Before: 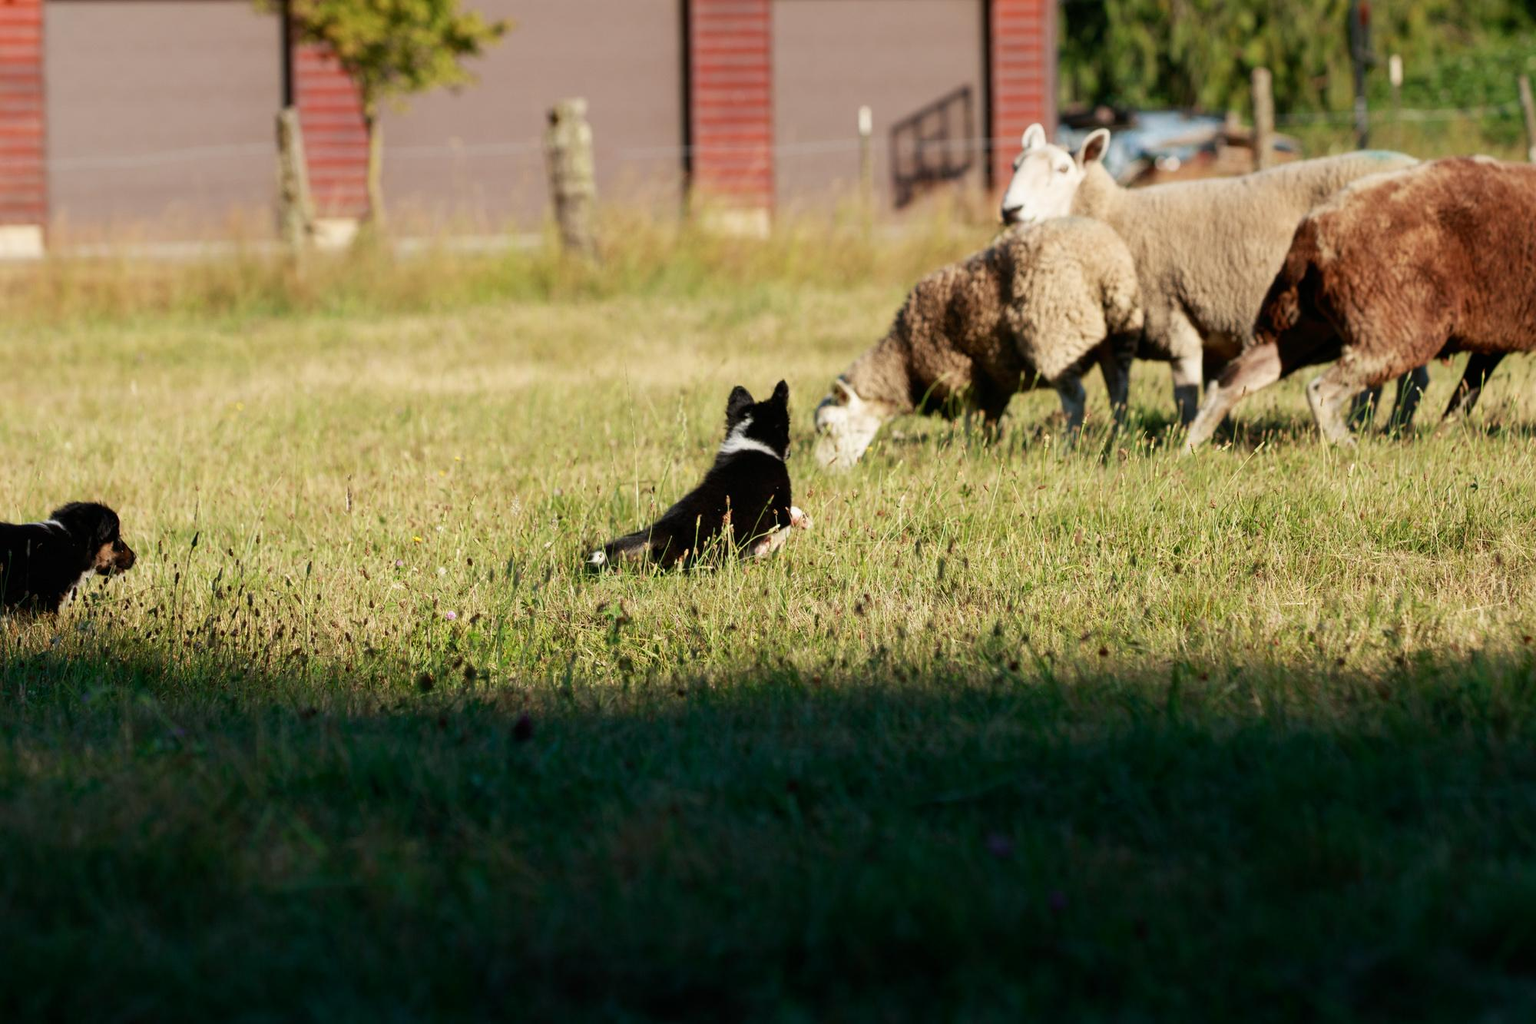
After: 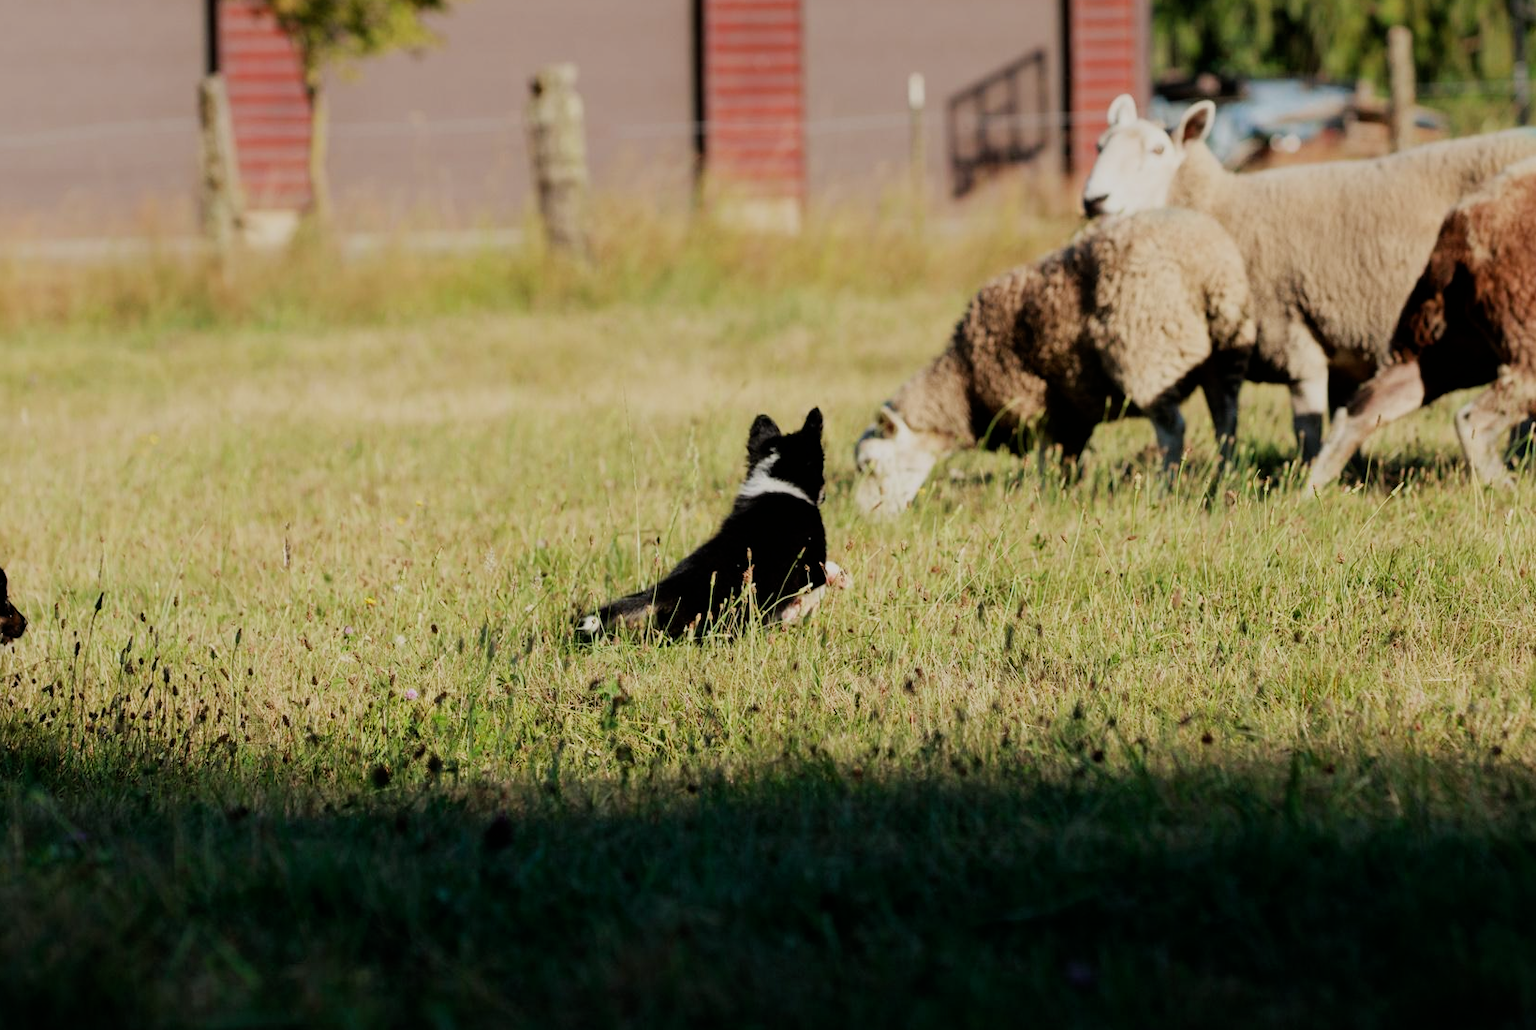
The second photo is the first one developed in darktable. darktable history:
crop and rotate: left 7.433%, top 4.536%, right 10.522%, bottom 12.932%
filmic rgb: black relative exposure -7.65 EV, white relative exposure 4.56 EV, threshold 5.95 EV, hardness 3.61, enable highlight reconstruction true
